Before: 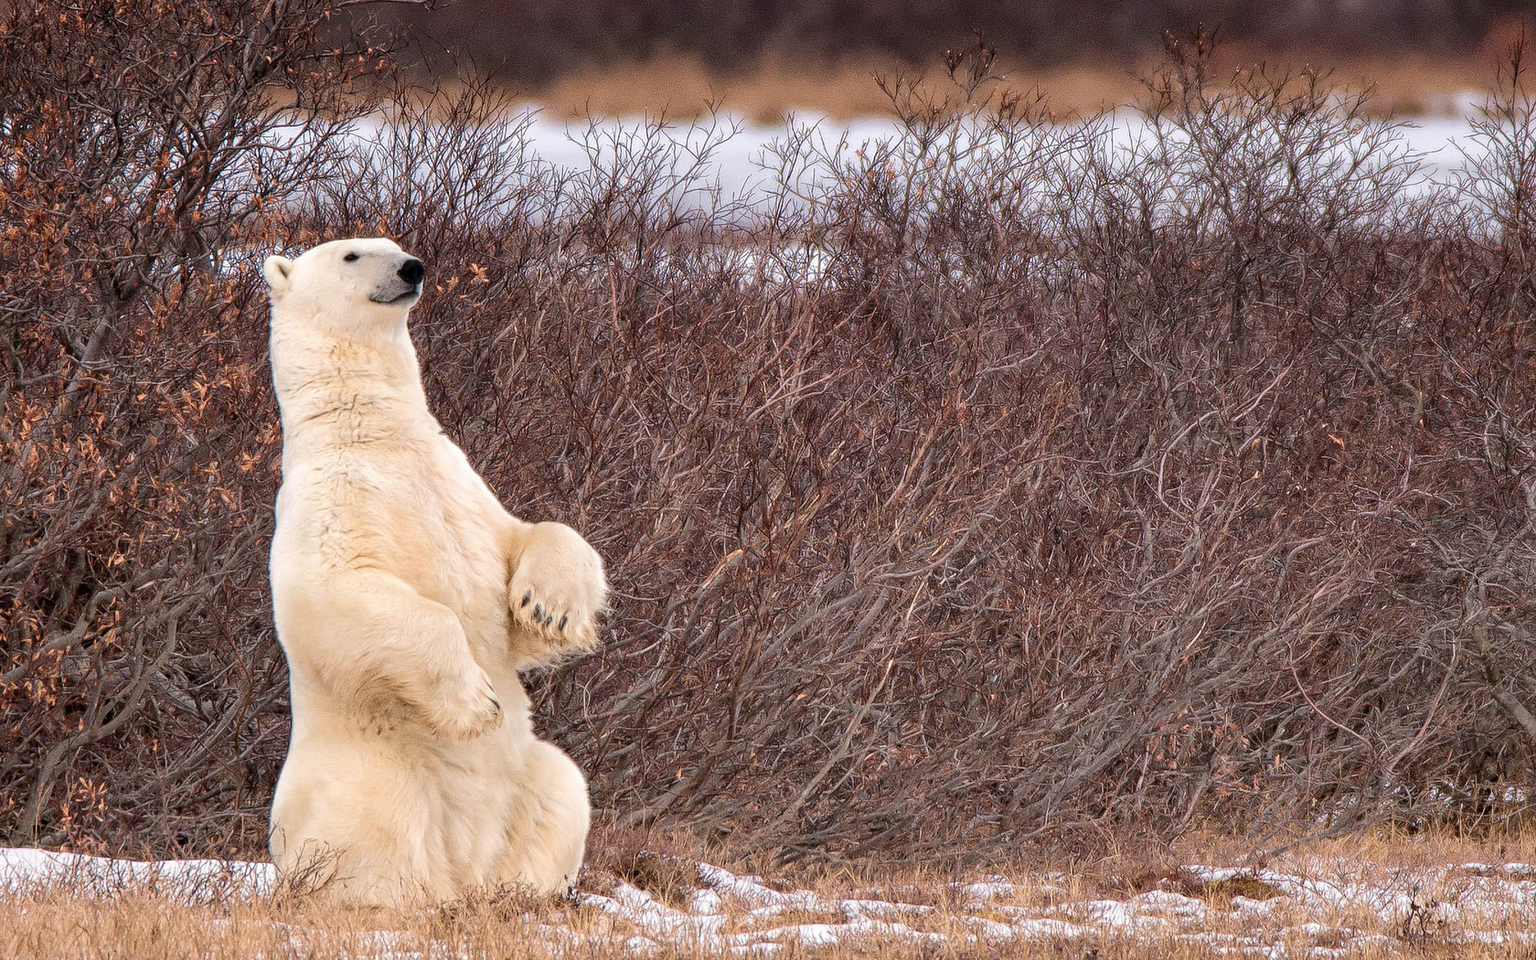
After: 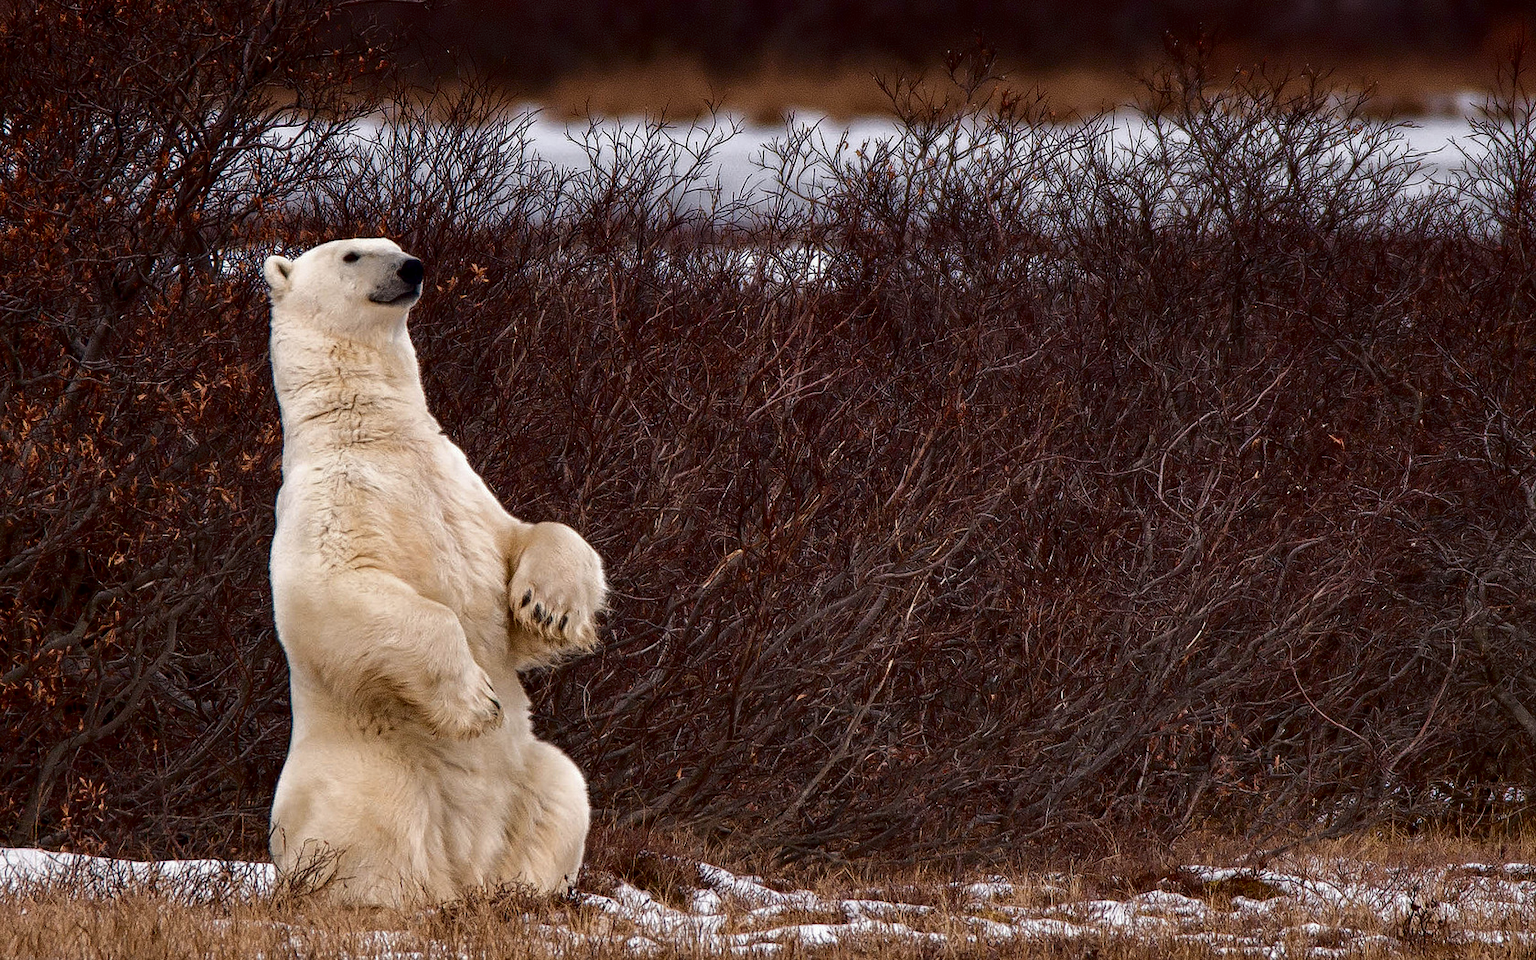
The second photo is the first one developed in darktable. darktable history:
contrast brightness saturation: brightness -0.527
